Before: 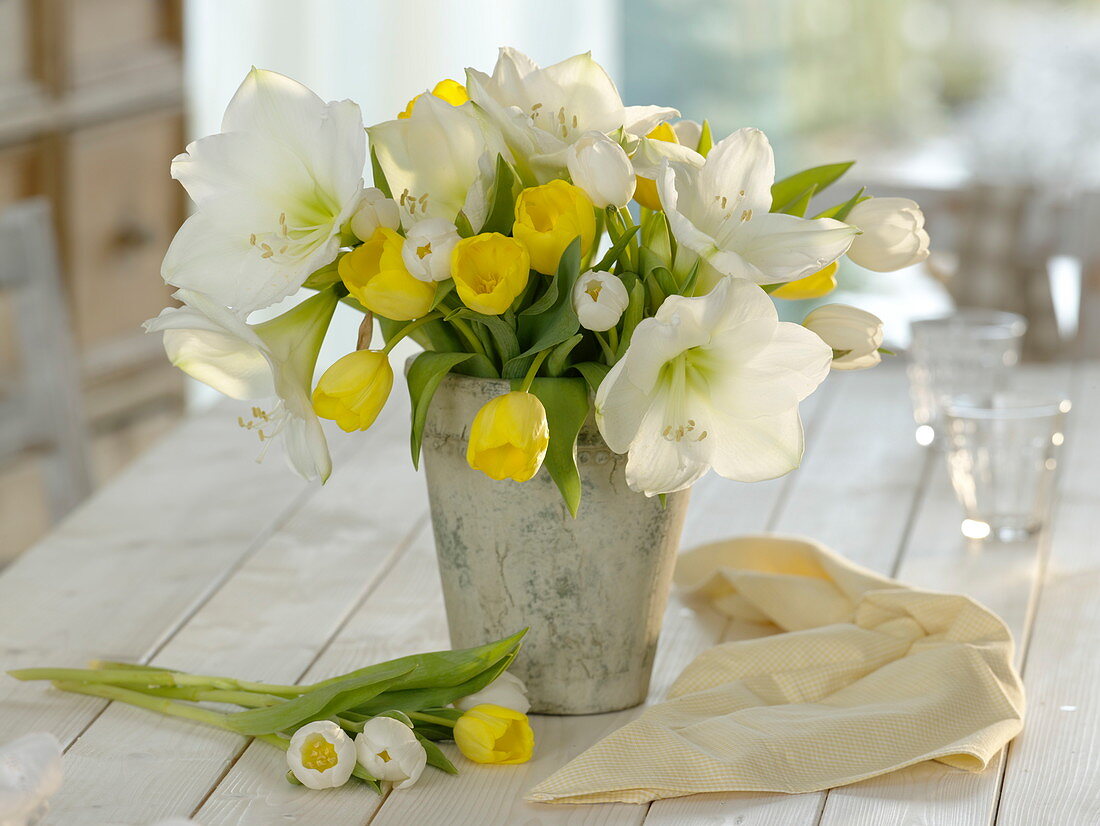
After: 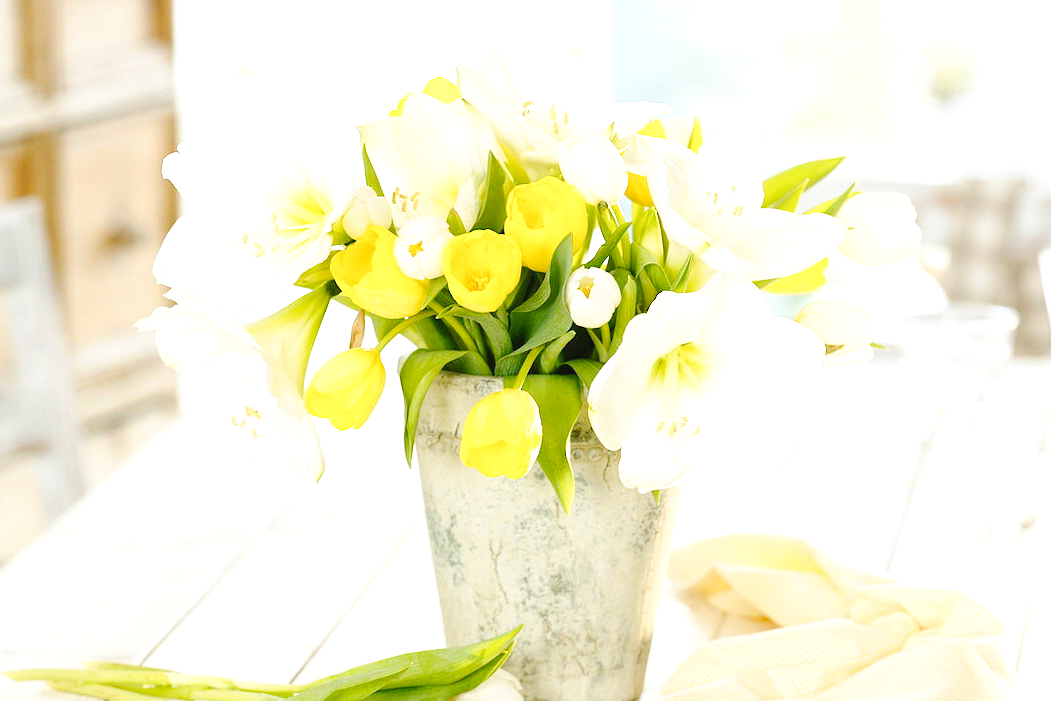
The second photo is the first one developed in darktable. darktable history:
tone curve: curves: ch0 [(0, 0.023) (0.087, 0.065) (0.184, 0.168) (0.45, 0.54) (0.57, 0.683) (0.722, 0.825) (0.877, 0.948) (1, 1)]; ch1 [(0, 0) (0.388, 0.369) (0.44, 0.45) (0.495, 0.491) (0.534, 0.528) (0.657, 0.655) (1, 1)]; ch2 [(0, 0) (0.353, 0.317) (0.408, 0.427) (0.5, 0.497) (0.534, 0.544) (0.576, 0.605) (0.625, 0.631) (1, 1)], preserve colors none
crop and rotate: angle 0.396°, left 0.262%, right 3.29%, bottom 14.31%
exposure: black level correction 0, exposure 1.199 EV, compensate highlight preservation false
